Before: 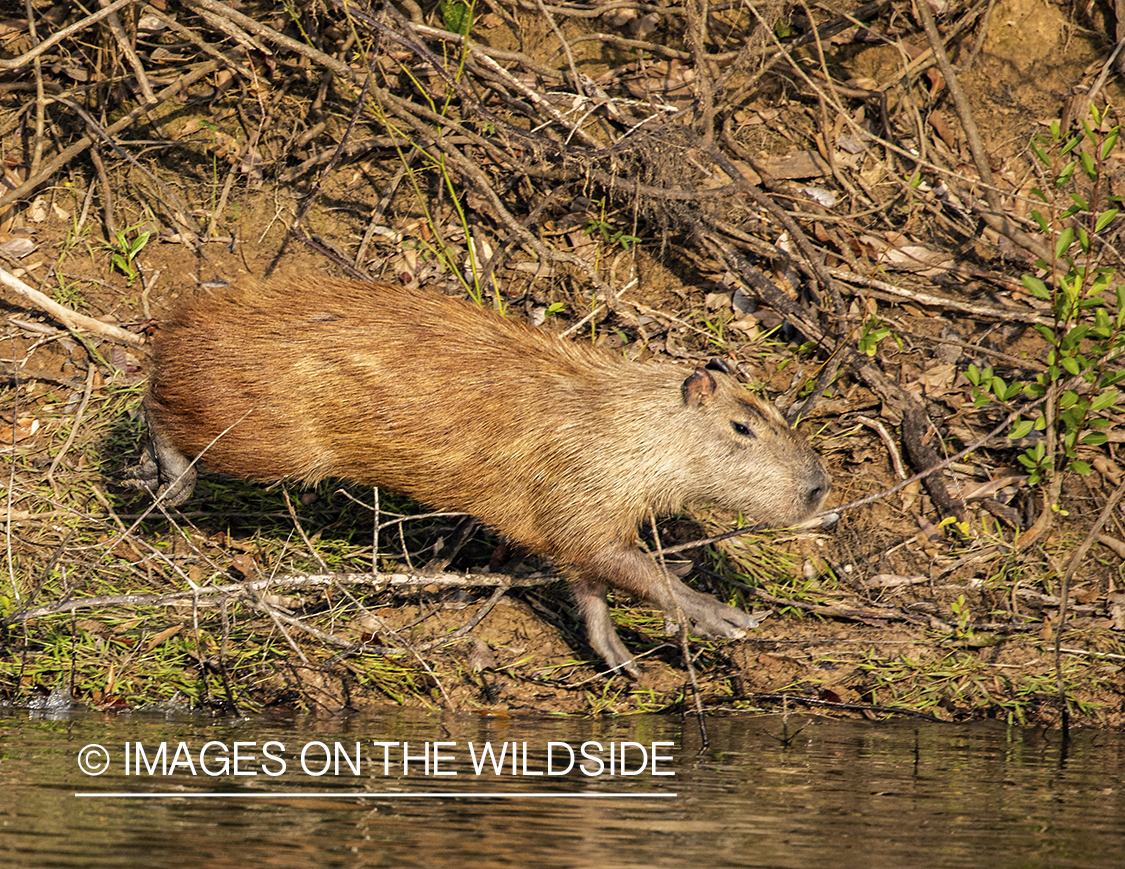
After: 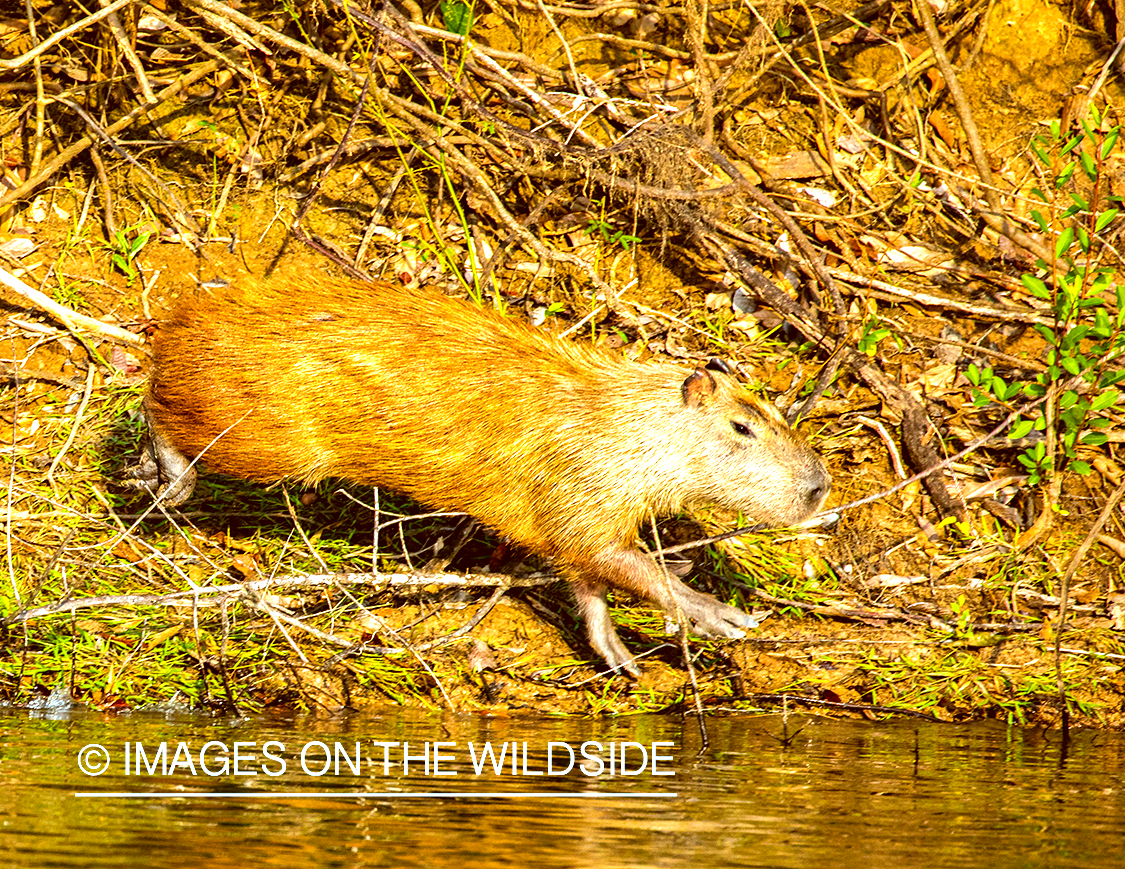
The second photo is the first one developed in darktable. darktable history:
exposure: exposure 1 EV, compensate highlight preservation false
color correction: highlights a* -14.62, highlights b* -16.22, shadows a* 10.12, shadows b* 29.4
color balance rgb: linear chroma grading › global chroma 15%, perceptual saturation grading › global saturation 30%
